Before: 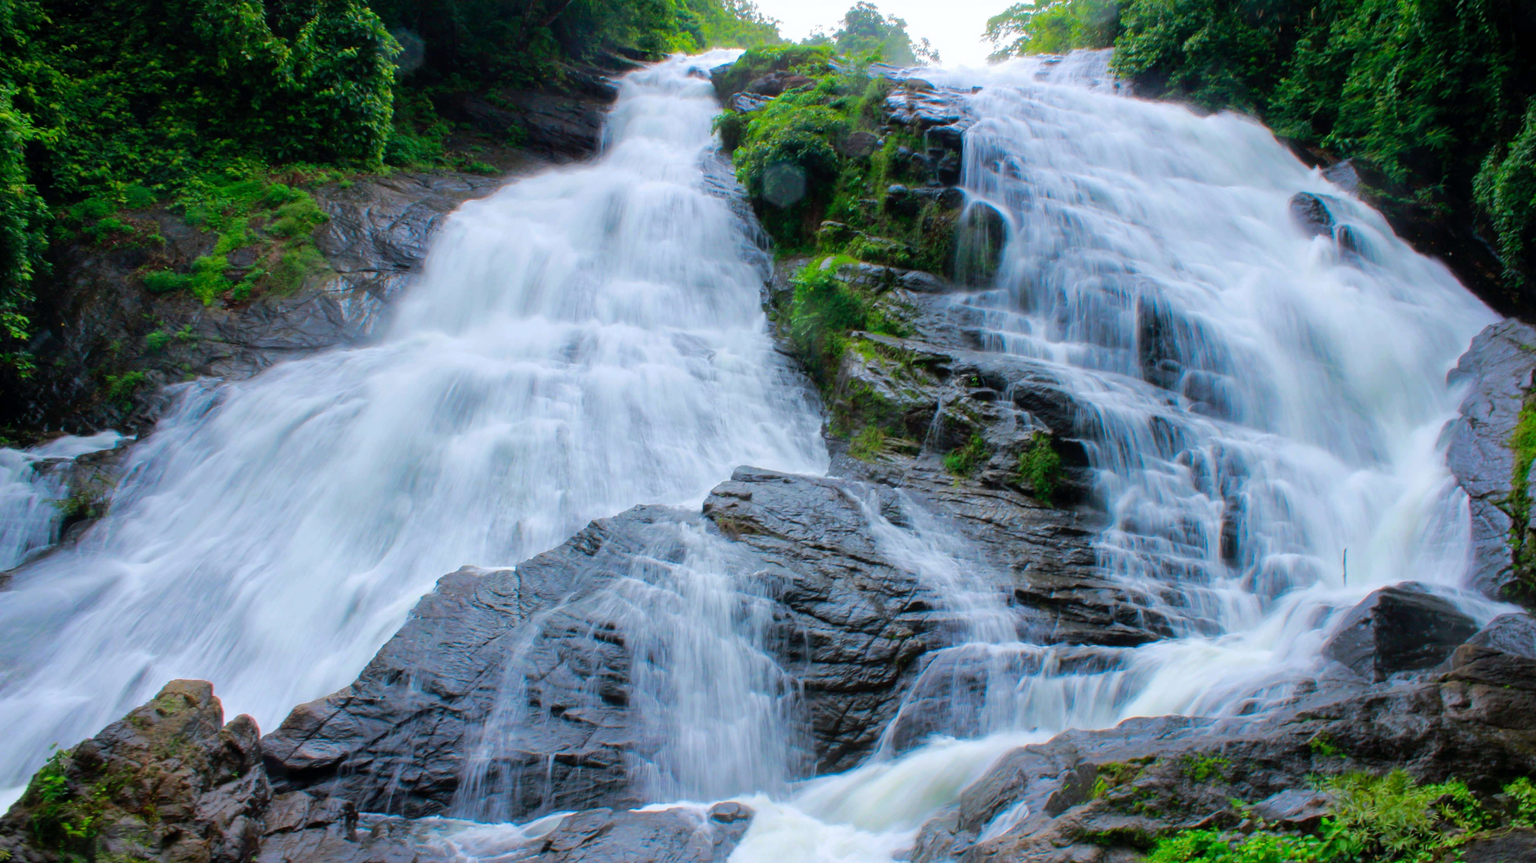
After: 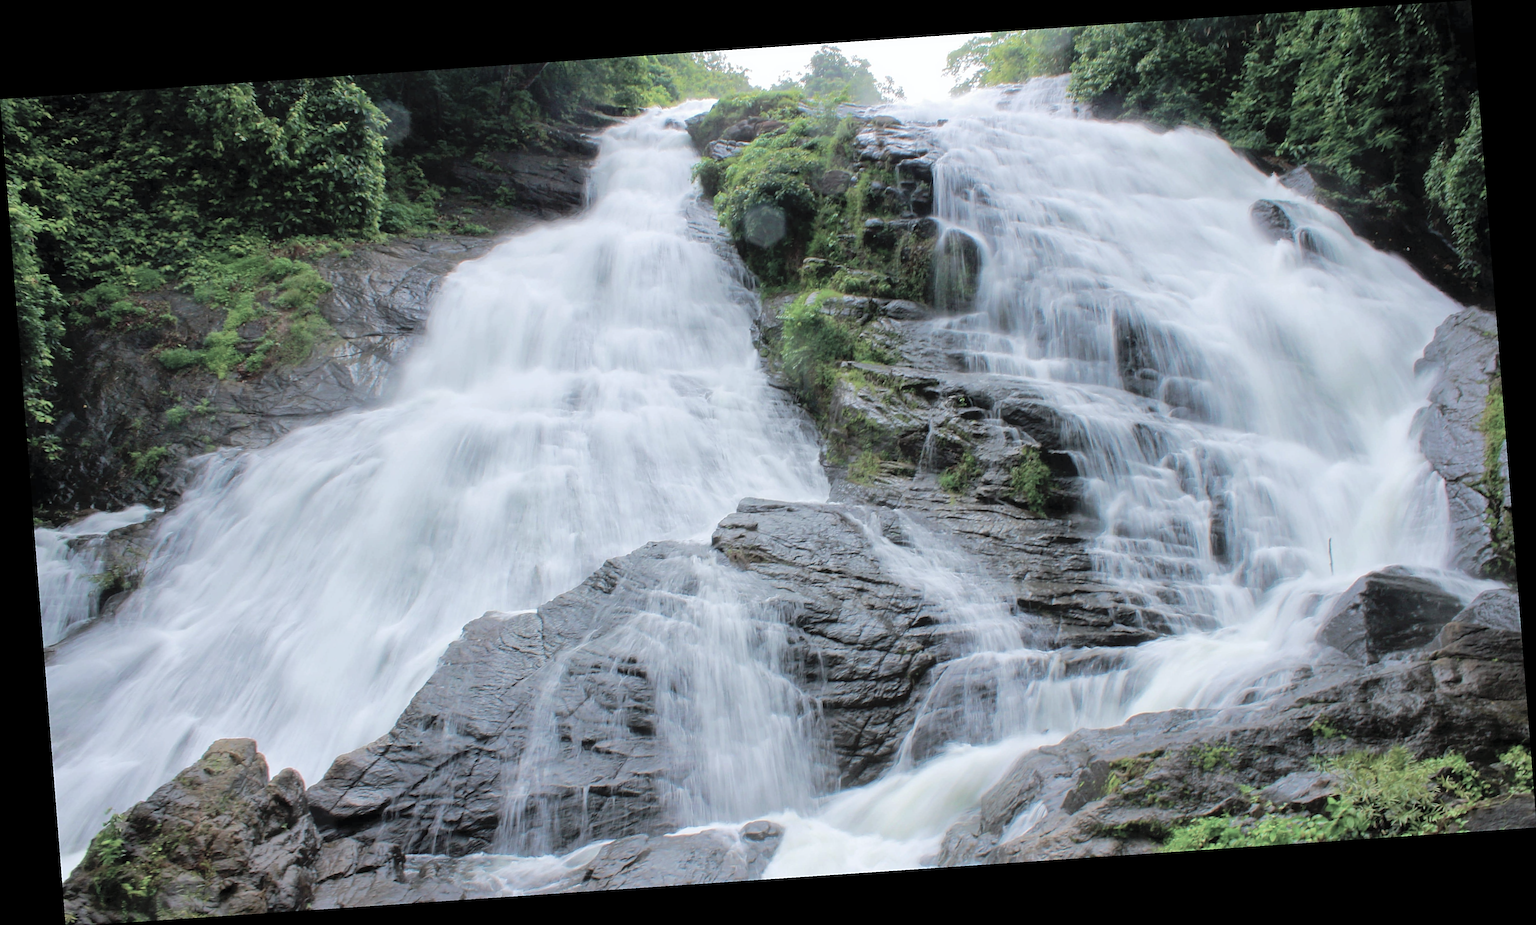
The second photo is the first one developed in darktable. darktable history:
sharpen: radius 2.531, amount 0.628
rotate and perspective: rotation -4.2°, shear 0.006, automatic cropping off
contrast brightness saturation: brightness 0.18, saturation -0.5
